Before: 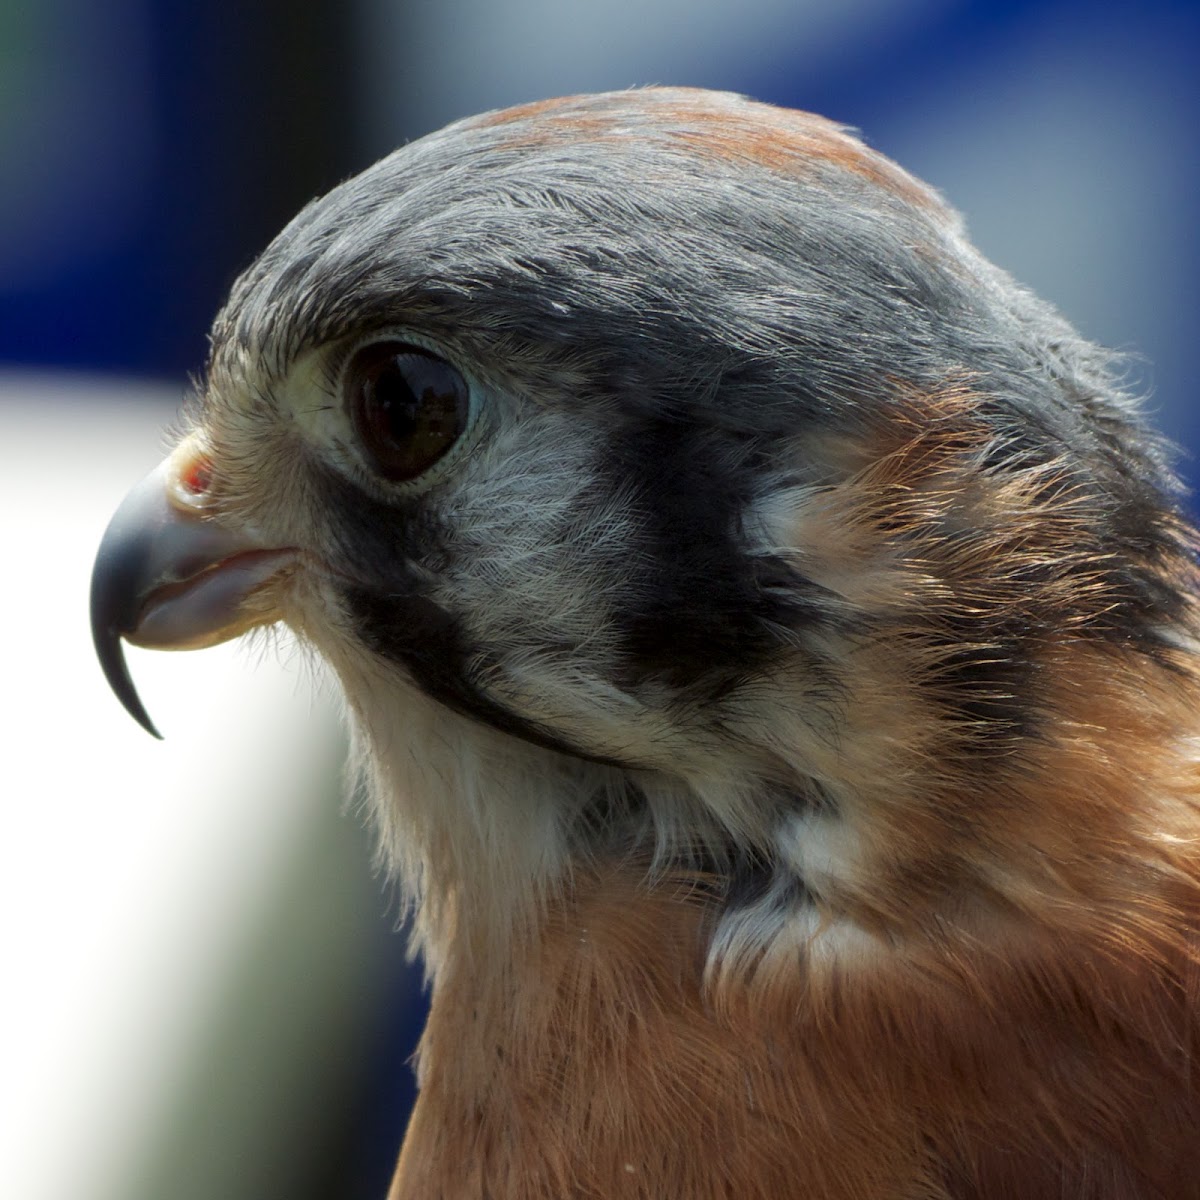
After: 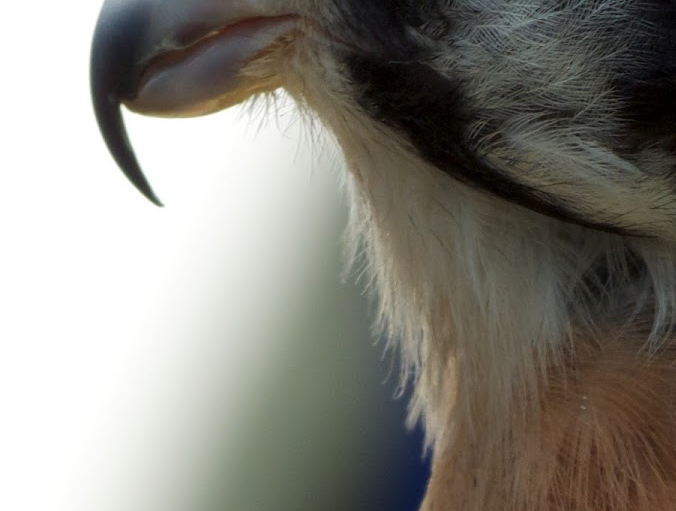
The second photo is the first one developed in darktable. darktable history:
crop: top 44.483%, right 43.593%, bottom 12.892%
color correction: highlights a* -0.182, highlights b* -0.124
rotate and perspective: crop left 0, crop top 0
